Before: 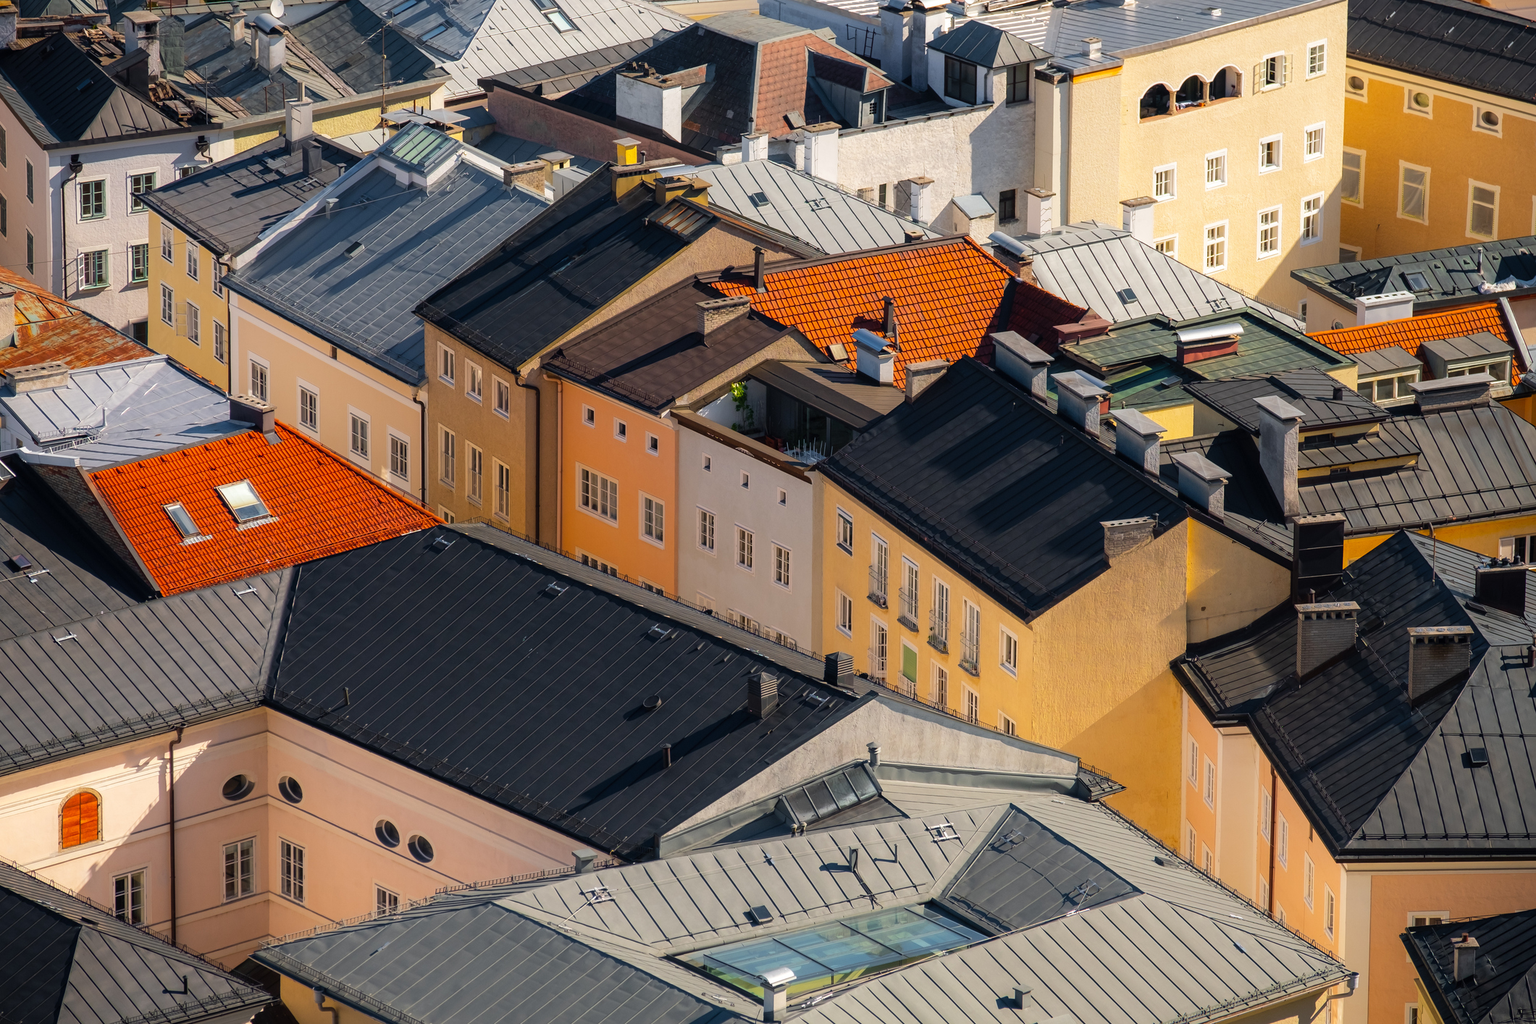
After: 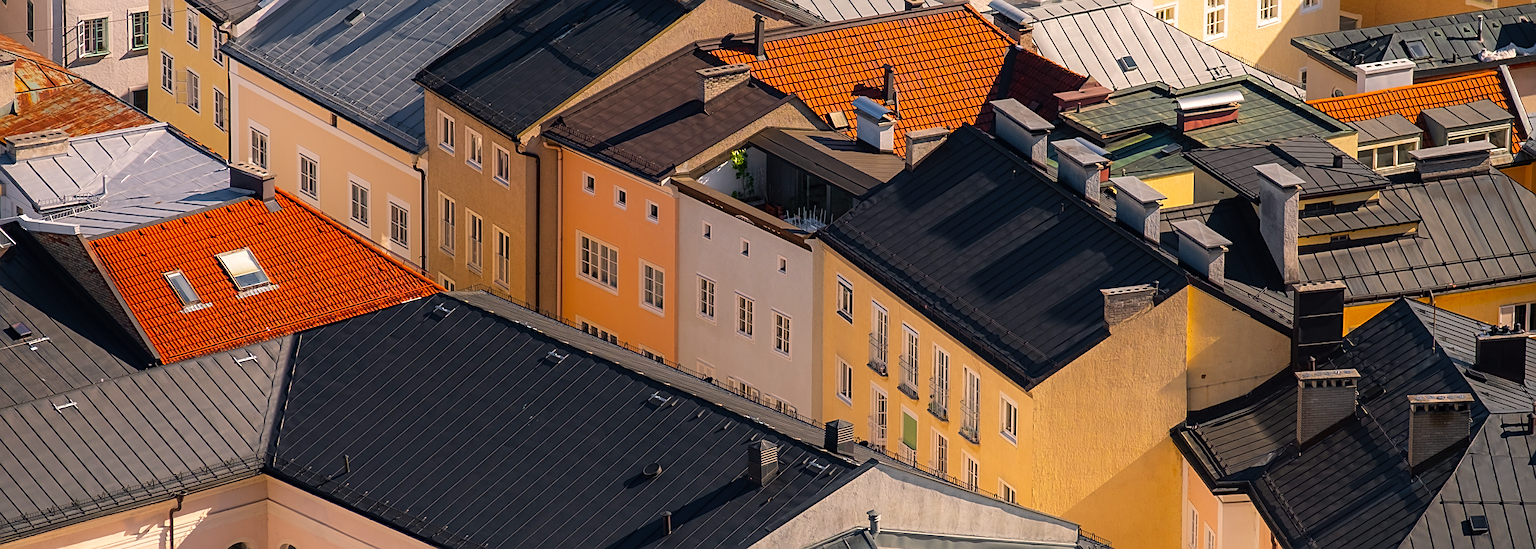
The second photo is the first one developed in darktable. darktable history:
color correction: highlights a* 5.98, highlights b* 4.75
crop and rotate: top 22.744%, bottom 23.55%
sharpen: on, module defaults
